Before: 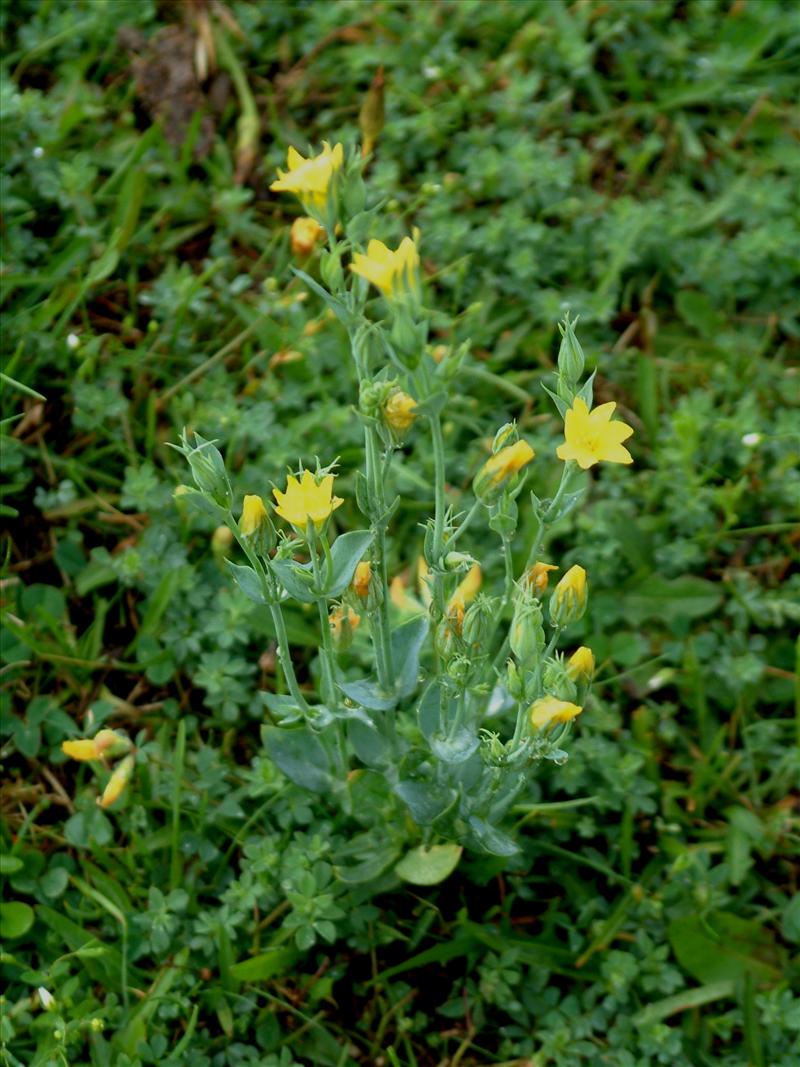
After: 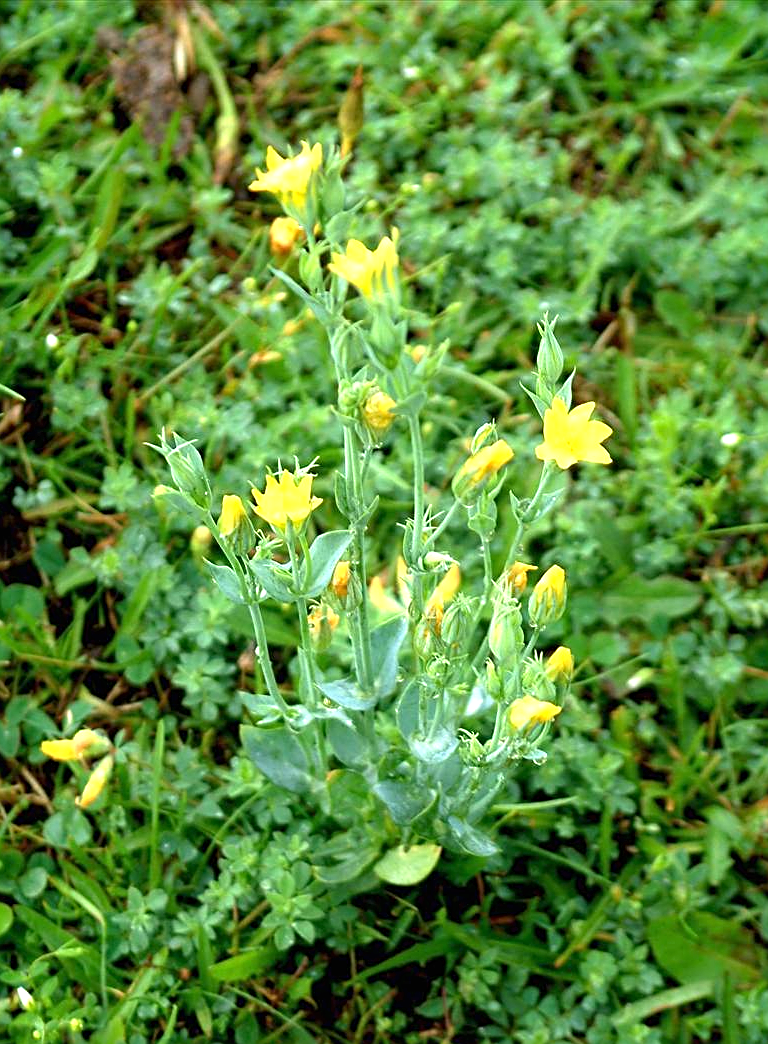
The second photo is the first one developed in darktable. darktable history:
tone equalizer: on, module defaults
sharpen: on, module defaults
crop and rotate: left 2.635%, right 1.3%, bottom 2.131%
exposure: black level correction 0, exposure 1.2 EV, compensate exposure bias true, compensate highlight preservation false
